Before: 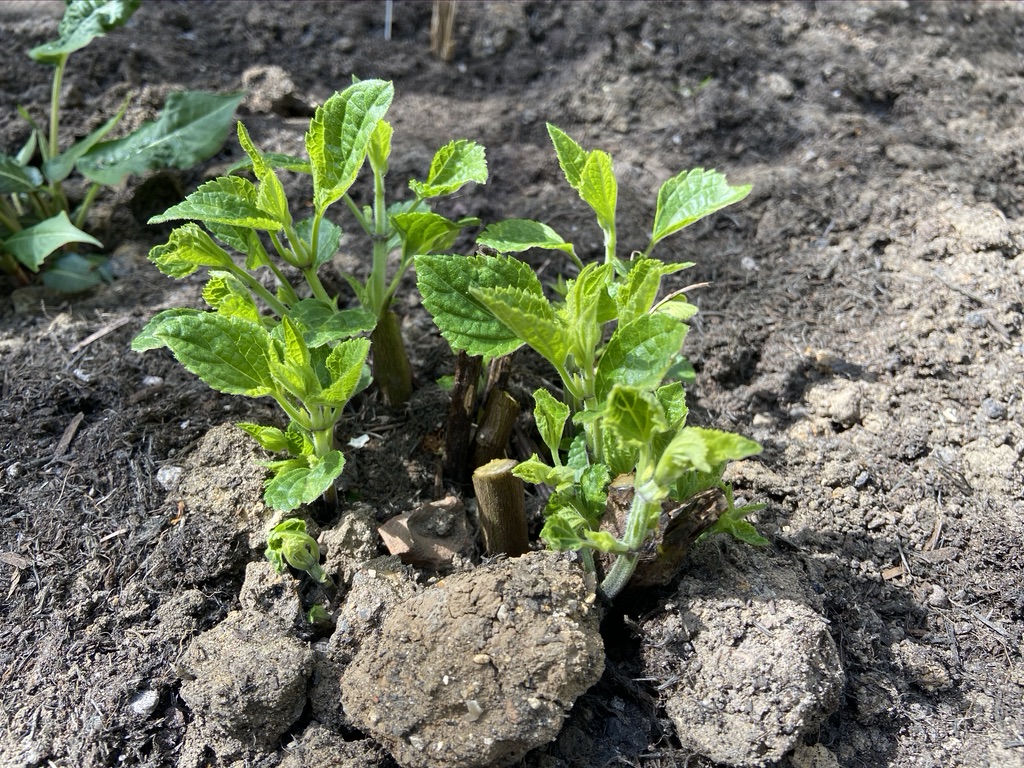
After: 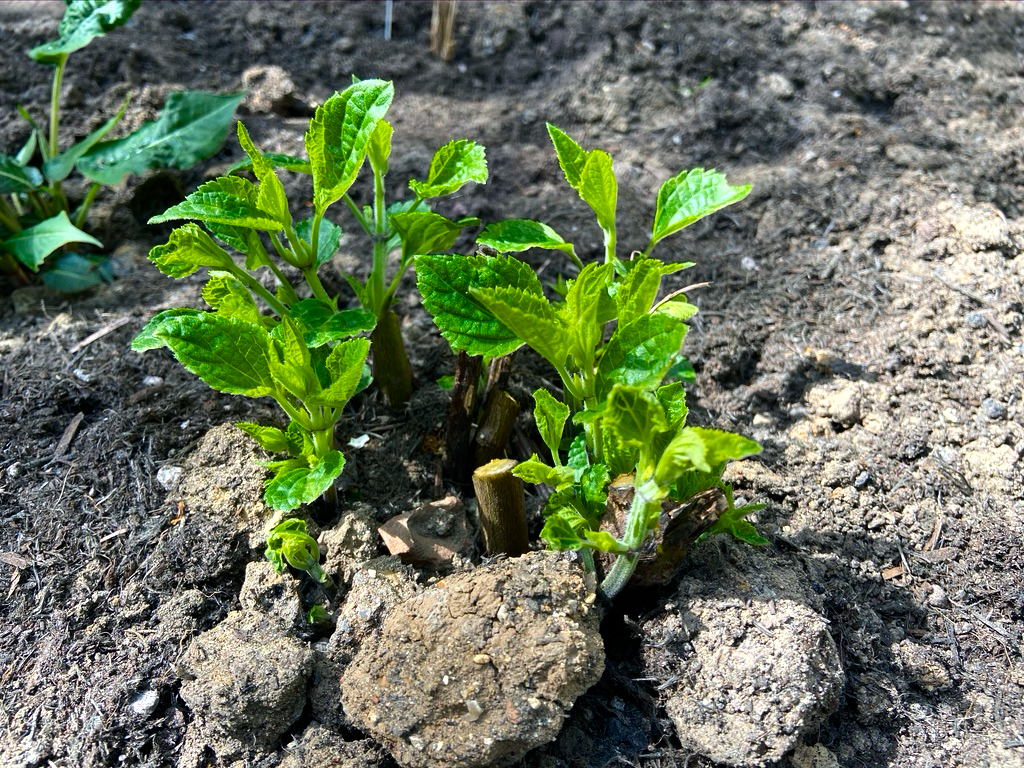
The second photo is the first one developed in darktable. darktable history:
color balance rgb: power › chroma 0.491%, power › hue 215.25°, perceptual saturation grading › global saturation 24.922%, global vibrance 9.191%, contrast 14.724%, saturation formula JzAzBz (2021)
shadows and highlights: shadows 37.49, highlights -27.31, soften with gaussian
